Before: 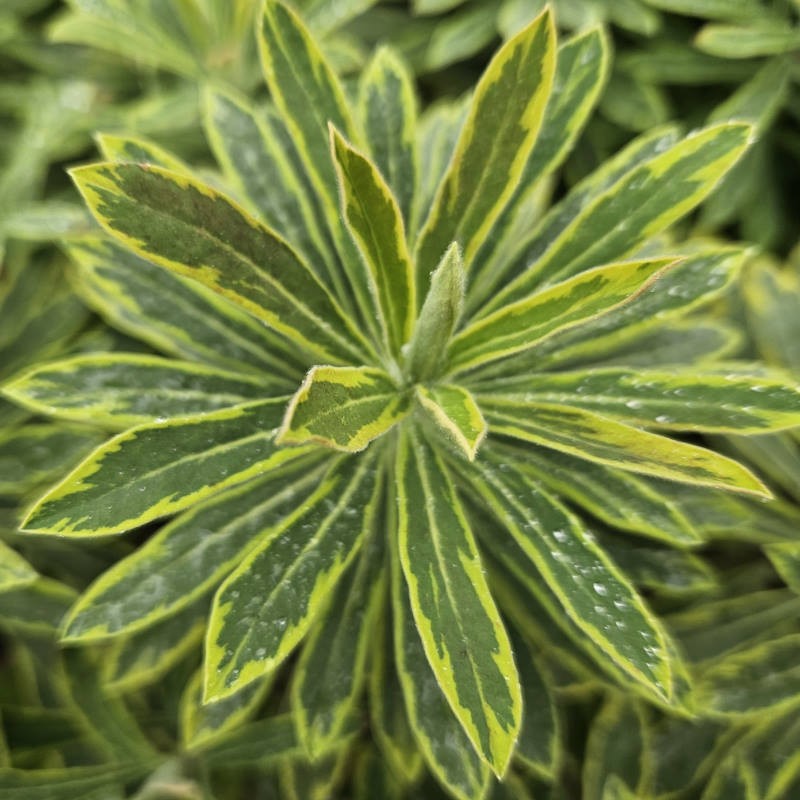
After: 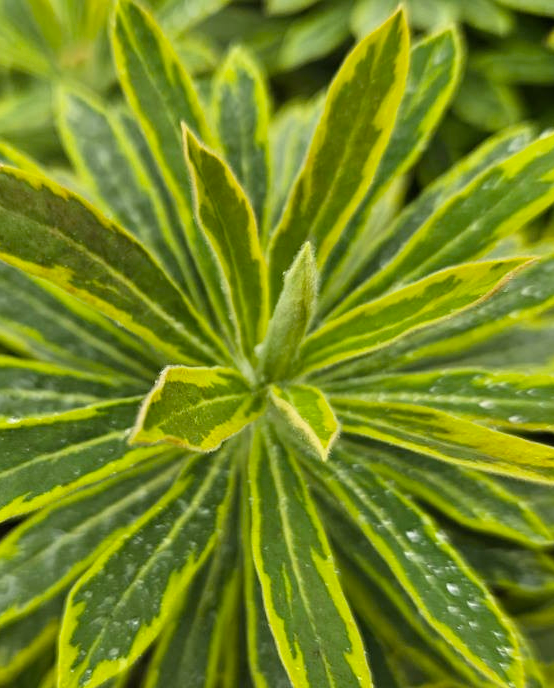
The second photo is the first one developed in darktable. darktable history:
crop: left 18.479%, right 12.2%, bottom 13.971%
color balance rgb: perceptual saturation grading › global saturation 25%, global vibrance 20%
